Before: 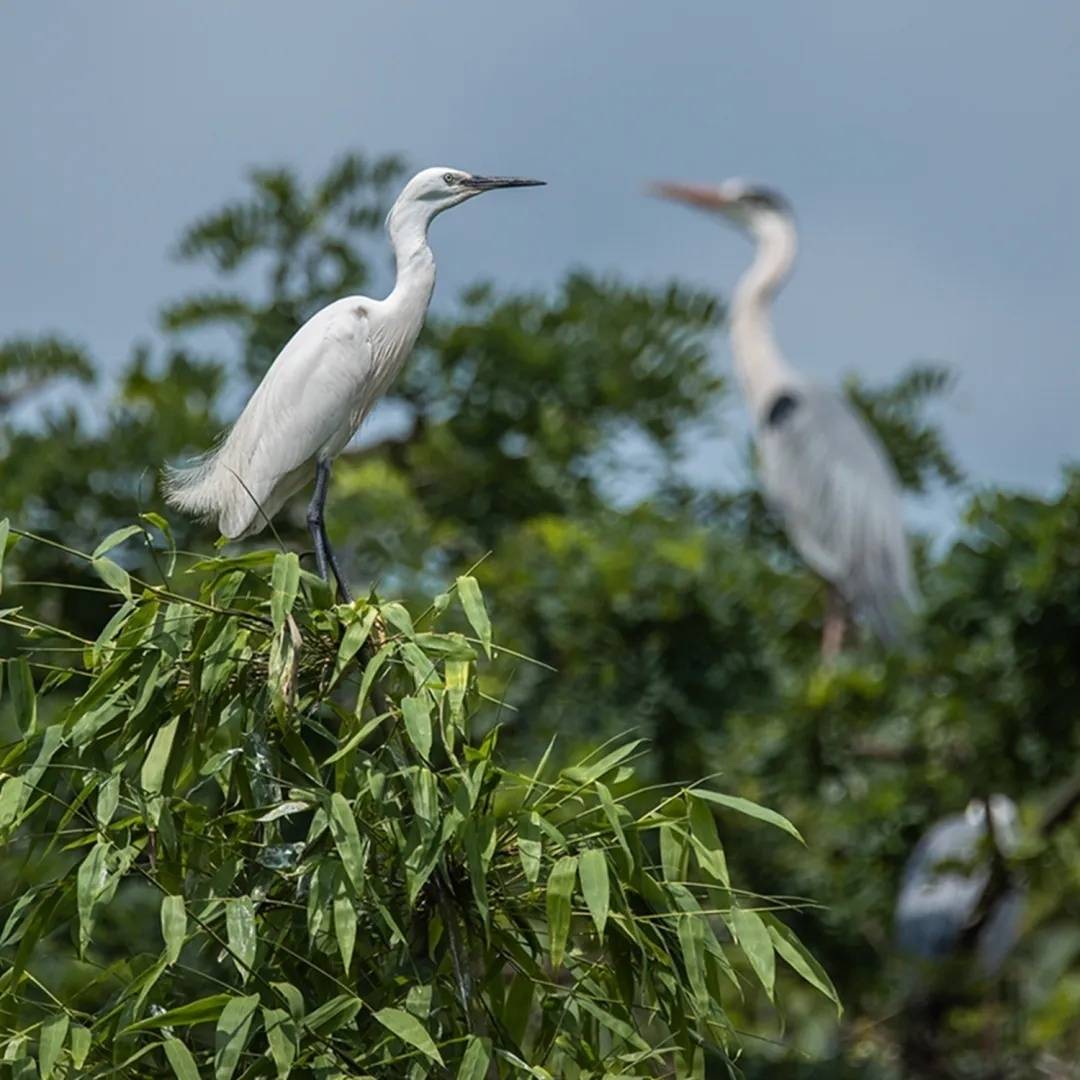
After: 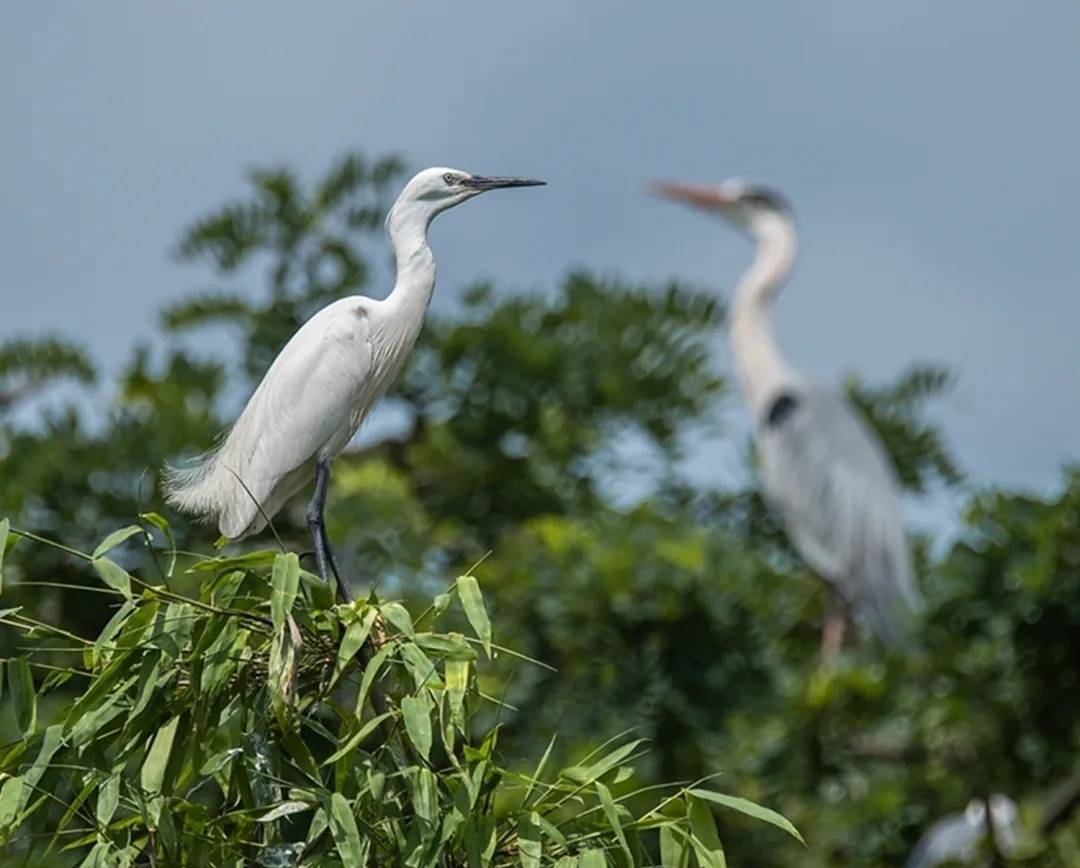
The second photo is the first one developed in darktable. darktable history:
crop: bottom 19.584%
